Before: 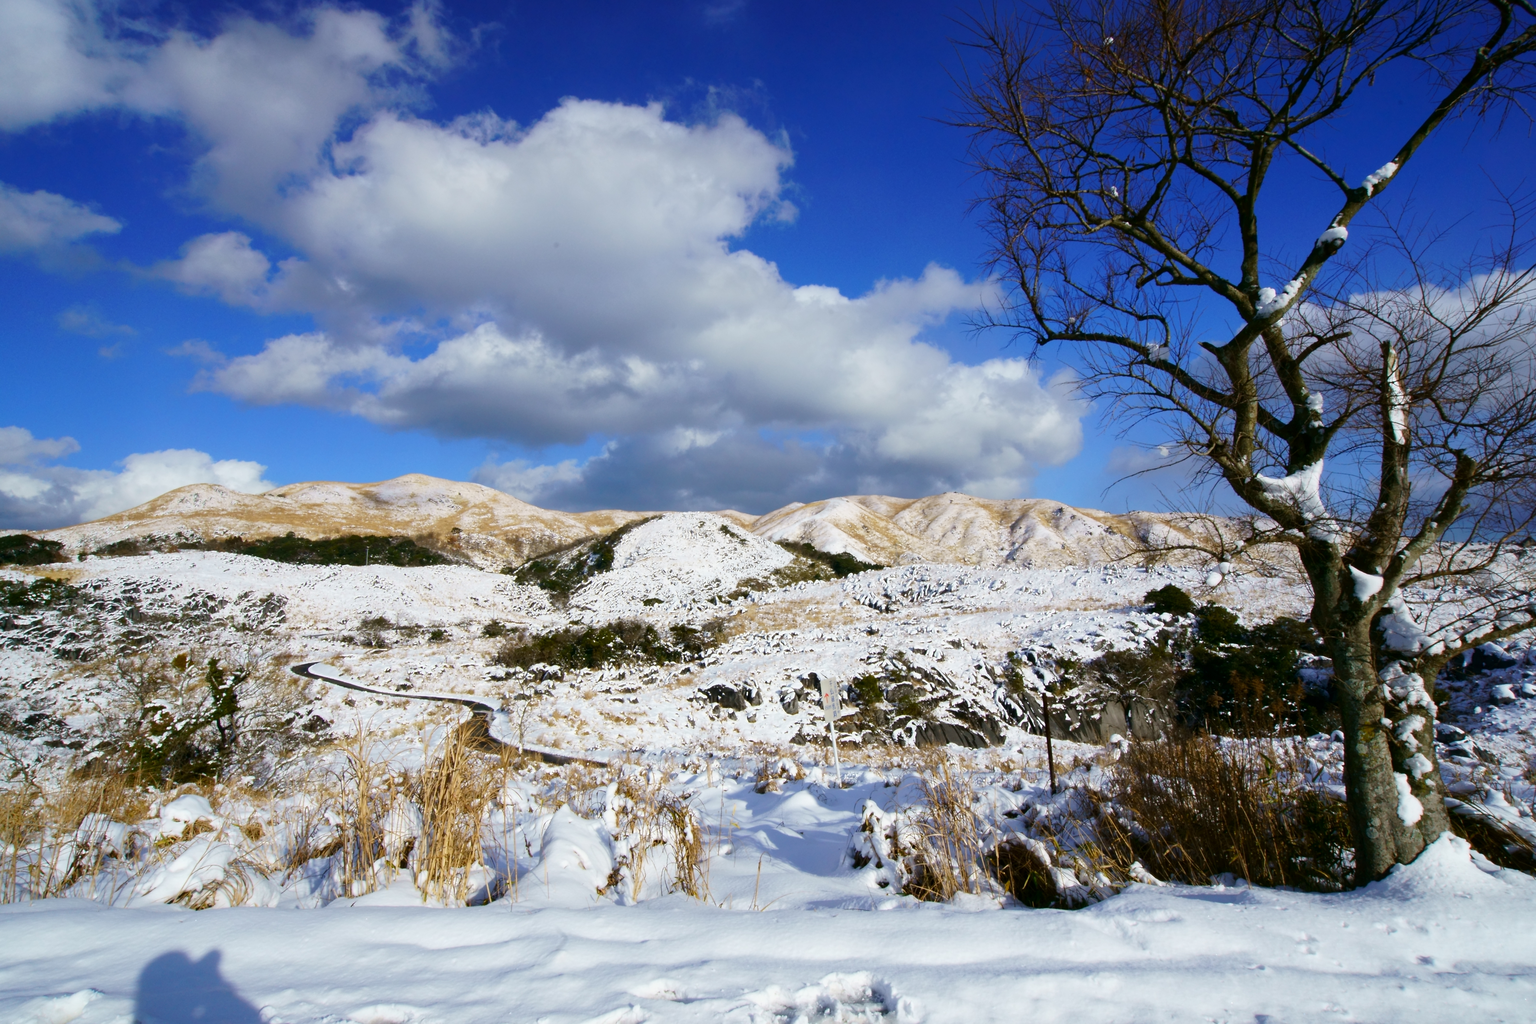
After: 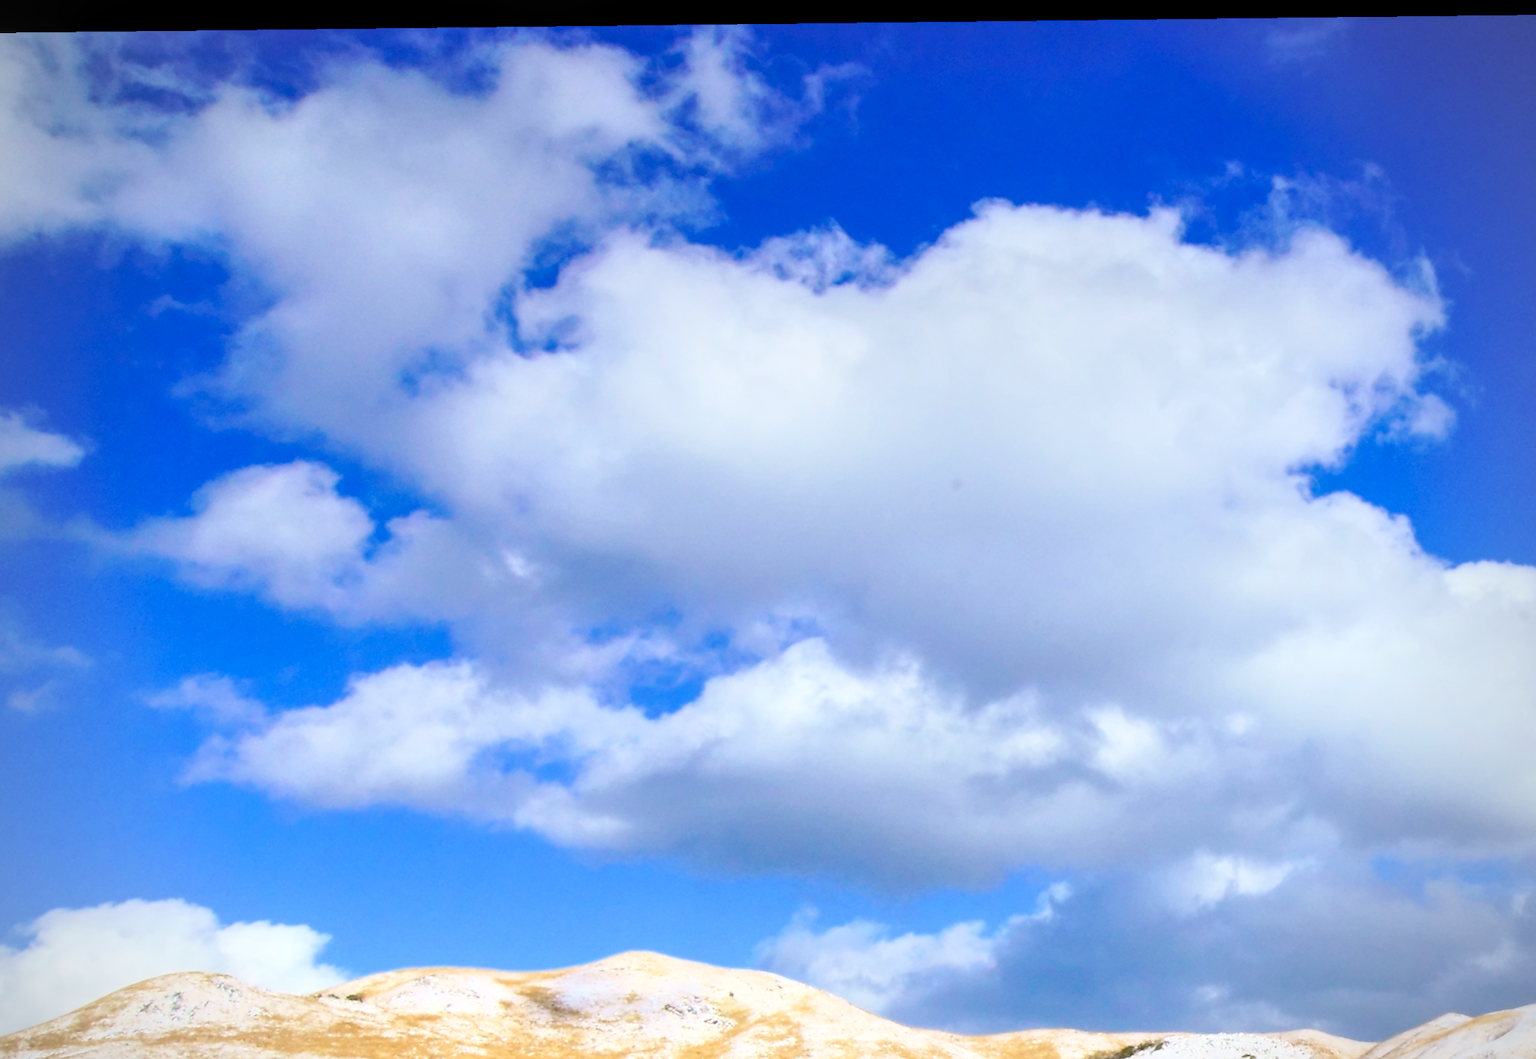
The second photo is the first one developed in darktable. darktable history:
exposure: black level correction 0.001, exposure 1.116 EV, compensate highlight preservation false
rotate and perspective: rotation 0.128°, lens shift (vertical) -0.181, lens shift (horizontal) -0.044, shear 0.001, automatic cropping off
crop and rotate: left 10.817%, top 0.062%, right 47.194%, bottom 53.626%
filmic rgb: black relative exposure -7.65 EV, white relative exposure 4.56 EV, hardness 3.61, color science v6 (2022)
local contrast: detail 130%
tone equalizer: -8 EV -0.417 EV, -7 EV -0.389 EV, -6 EV -0.333 EV, -5 EV -0.222 EV, -3 EV 0.222 EV, -2 EV 0.333 EV, -1 EV 0.389 EV, +0 EV 0.417 EV, edges refinement/feathering 500, mask exposure compensation -1.57 EV, preserve details no
vignetting: fall-off radius 60.92%
contrast brightness saturation: saturation 0.1
